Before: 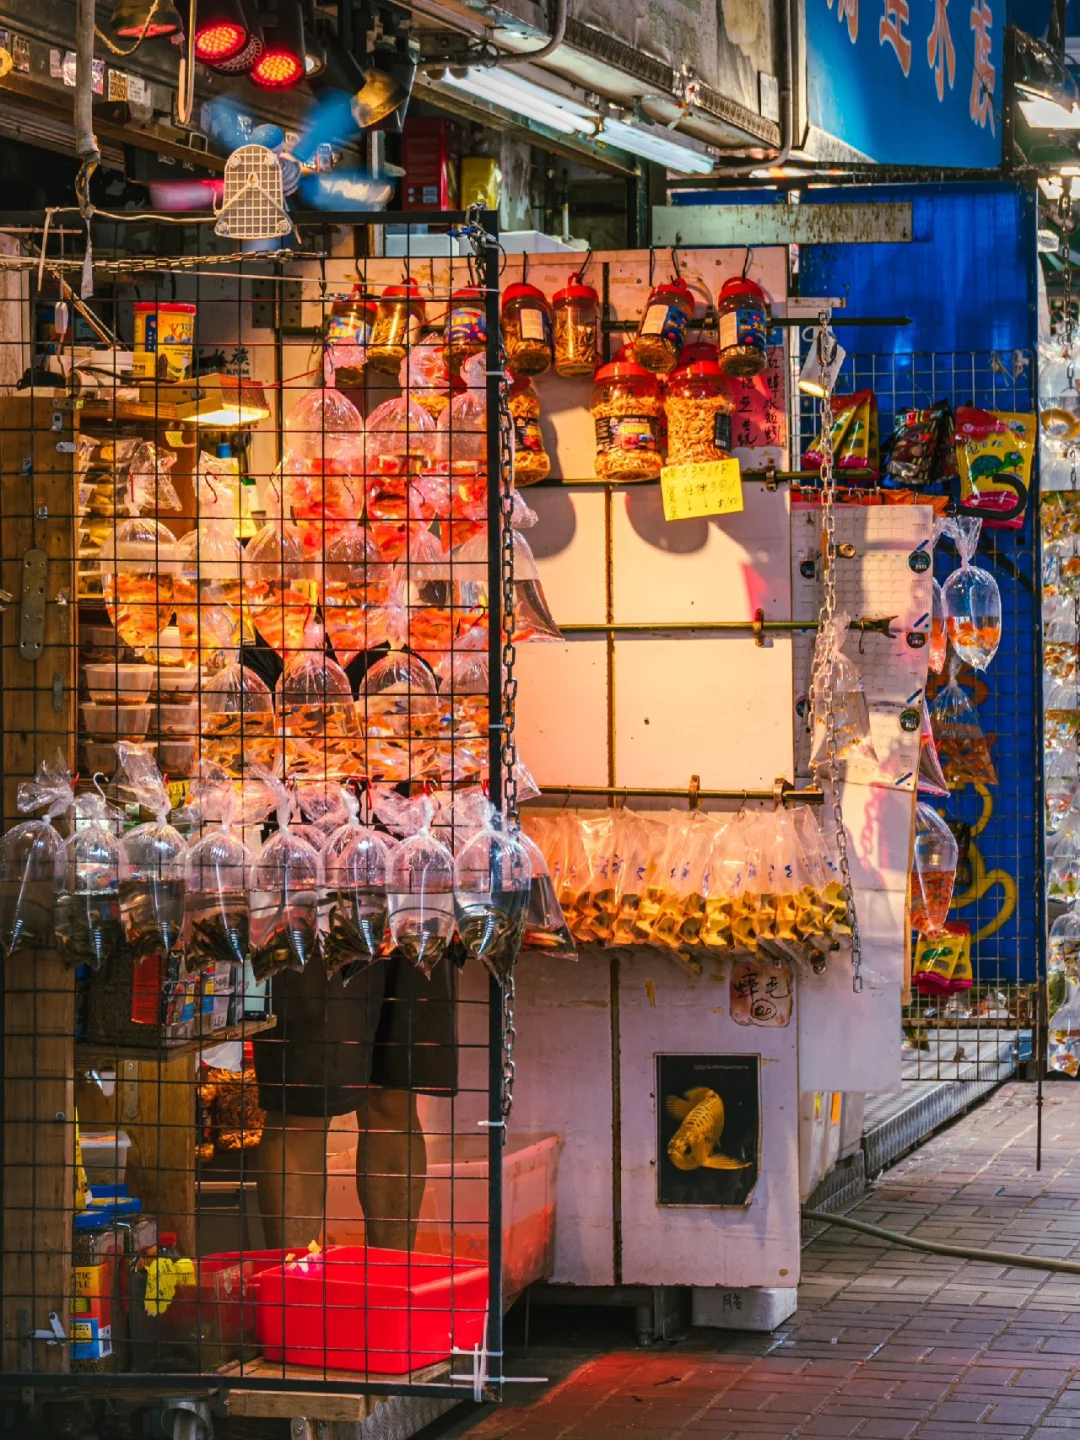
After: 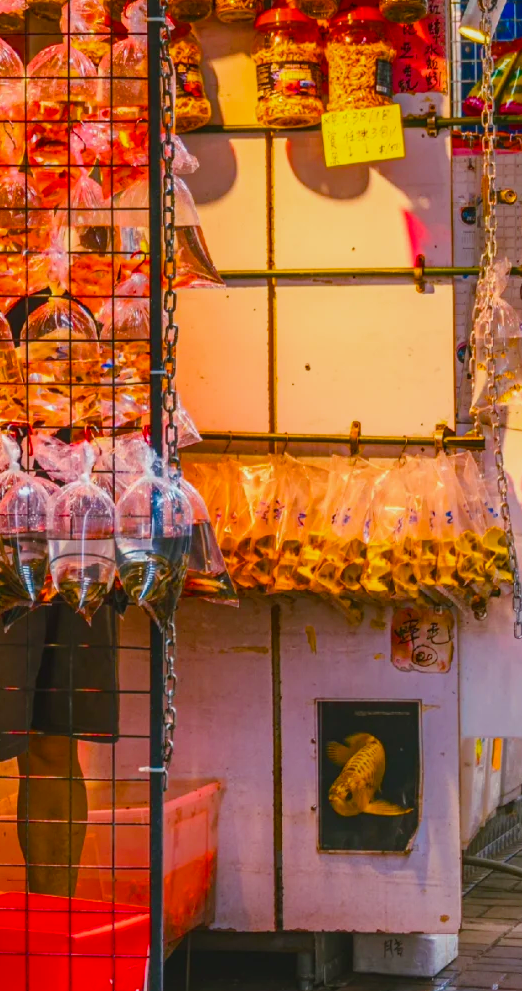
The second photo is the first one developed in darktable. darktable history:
local contrast: detail 110%
crop: left 31.393%, top 24.626%, right 20.265%, bottom 6.522%
color balance rgb: power › chroma 0.231%, power › hue 62.42°, global offset › luminance 0.274%, perceptual saturation grading › global saturation 36.146%, perceptual saturation grading › shadows 35.811%, contrast -9.405%
